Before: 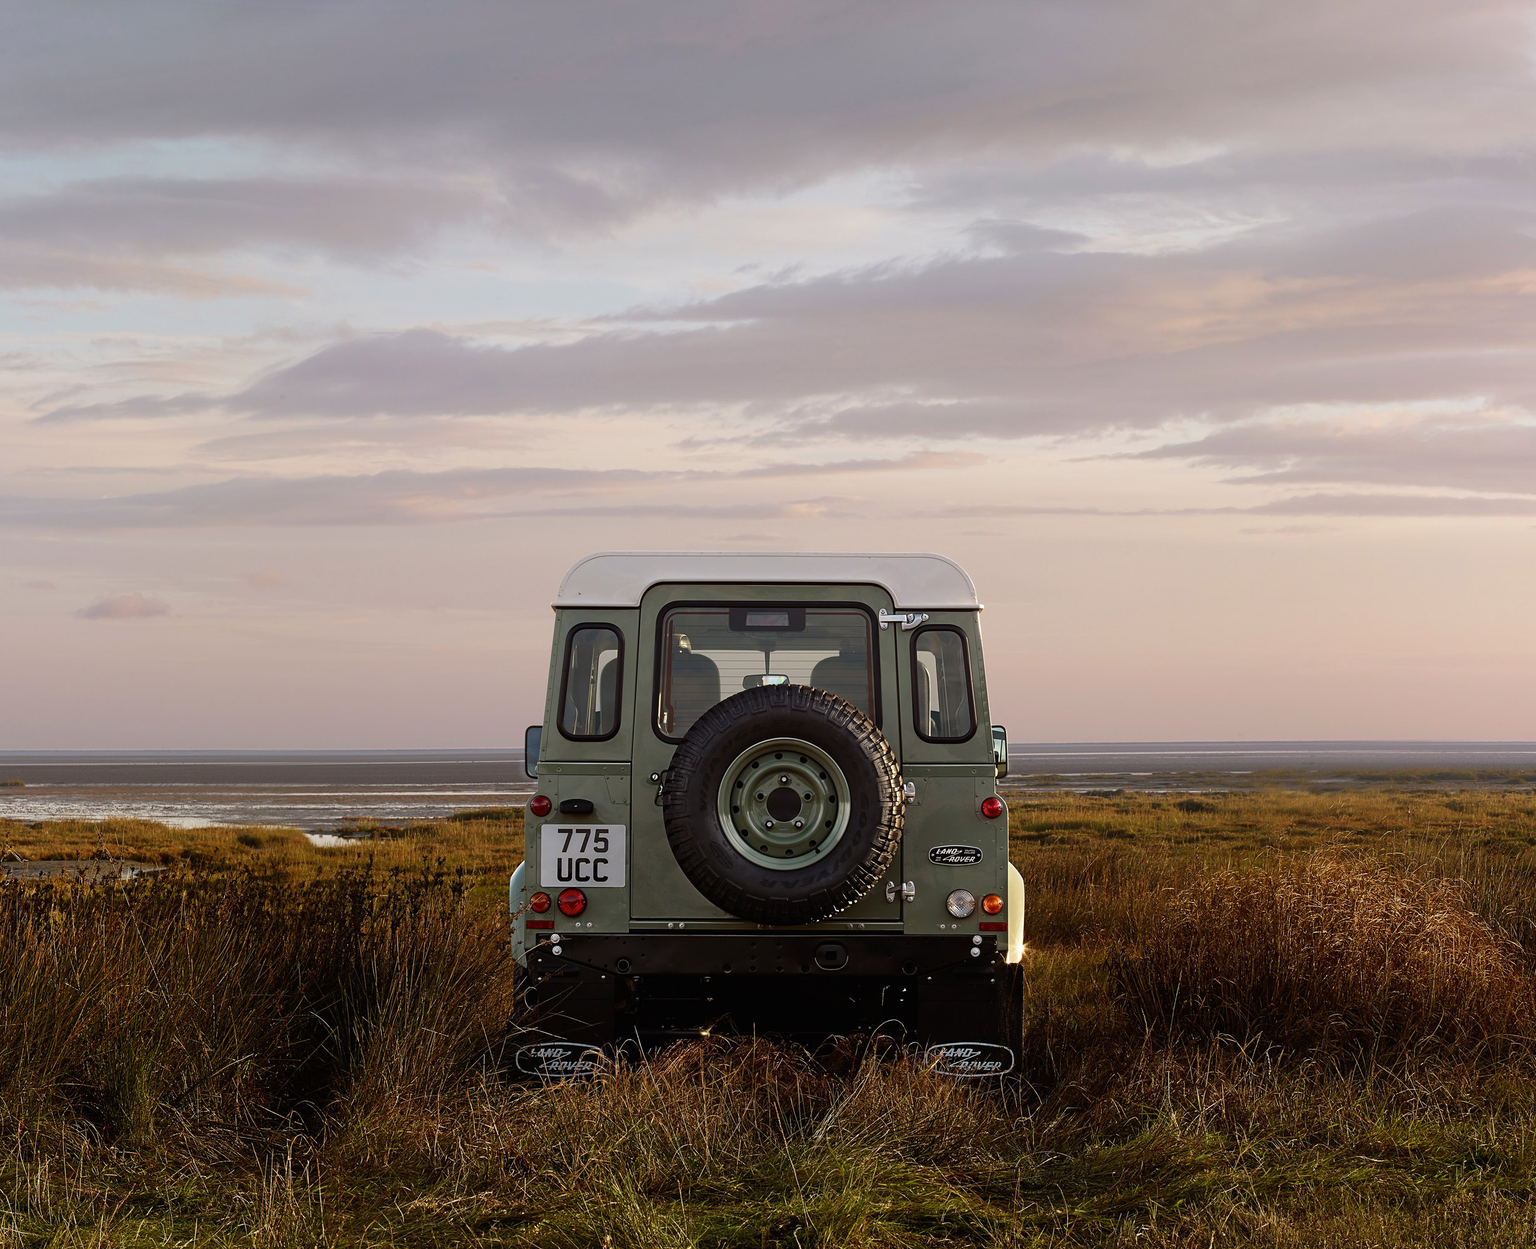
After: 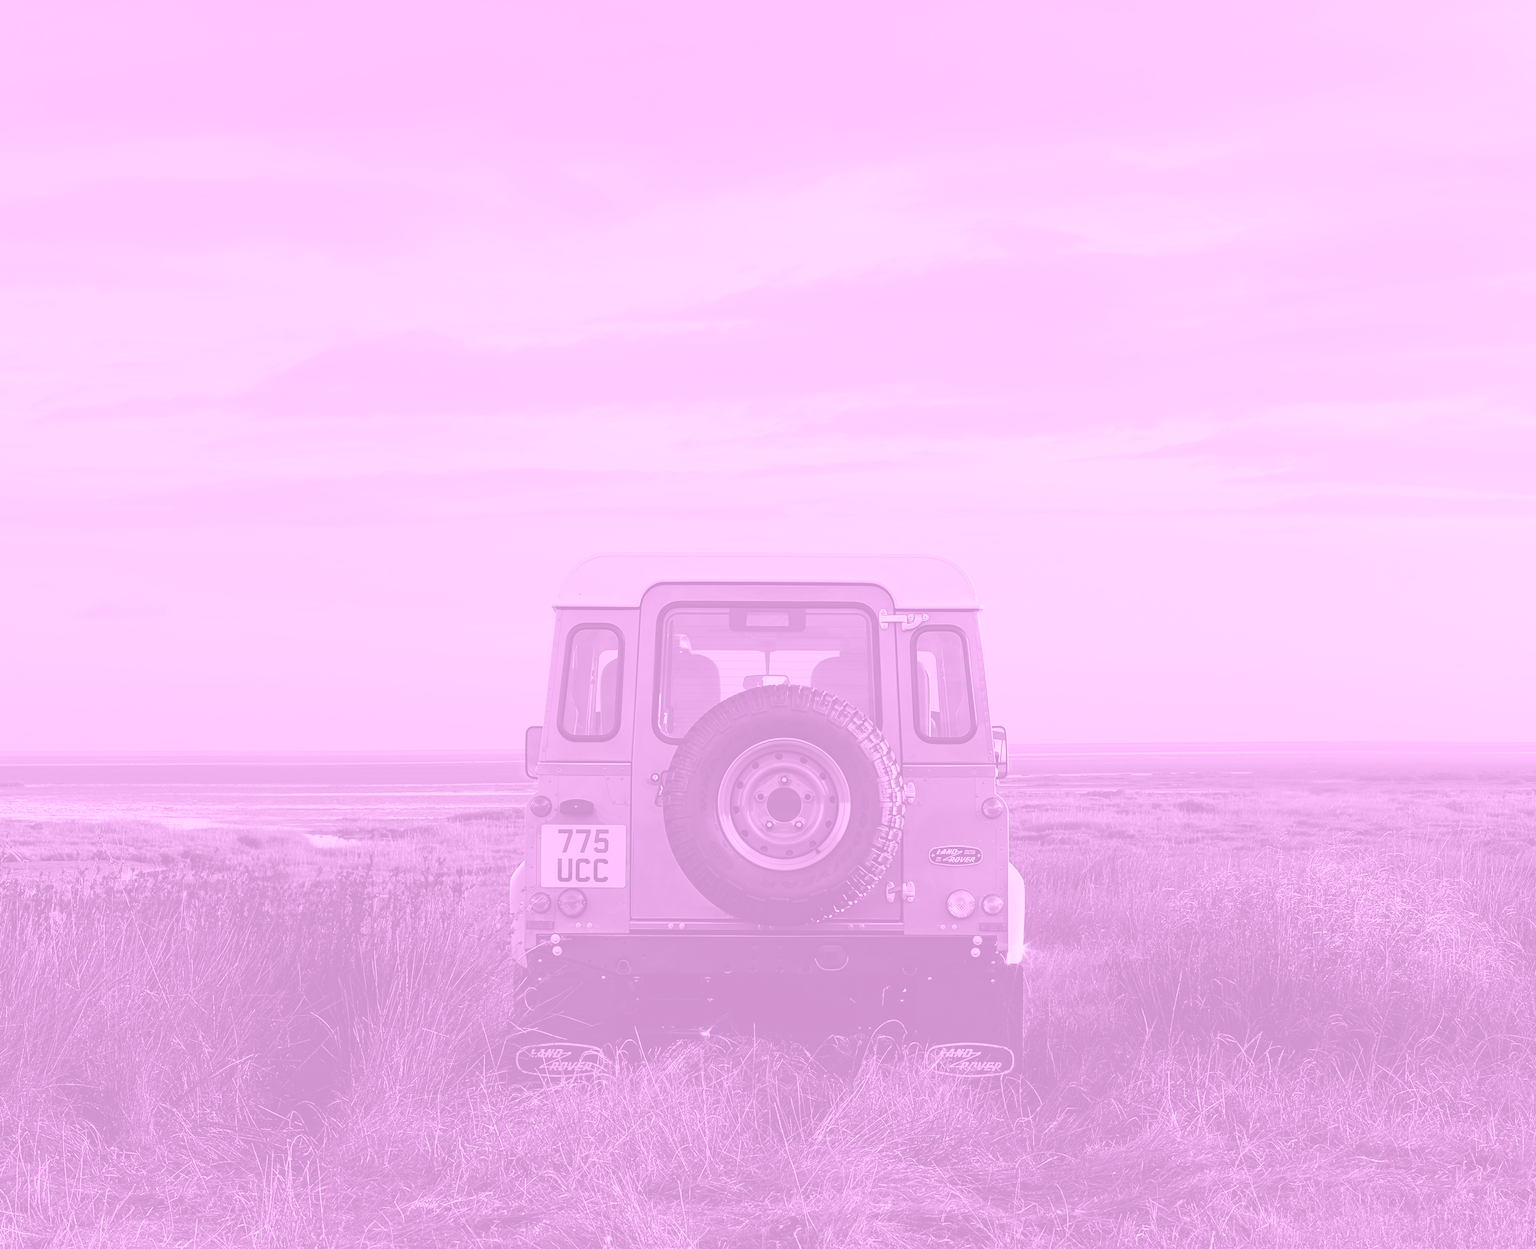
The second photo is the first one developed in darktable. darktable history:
colorize: hue 331.2°, saturation 75%, source mix 30.28%, lightness 70.52%, version 1
white balance: red 1.08, blue 0.791
